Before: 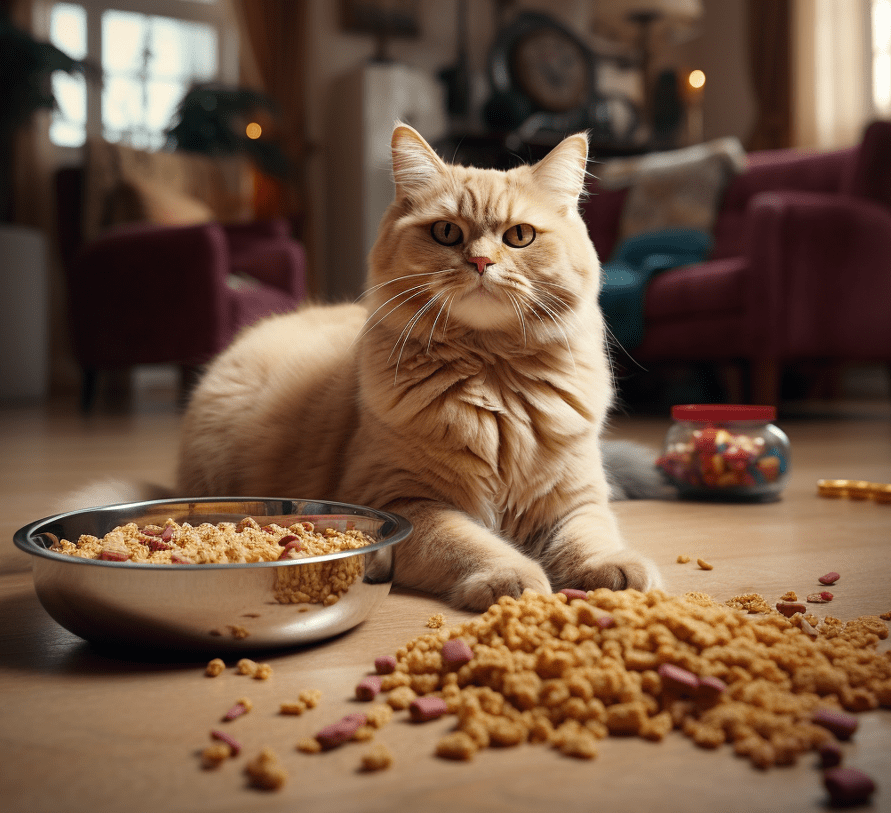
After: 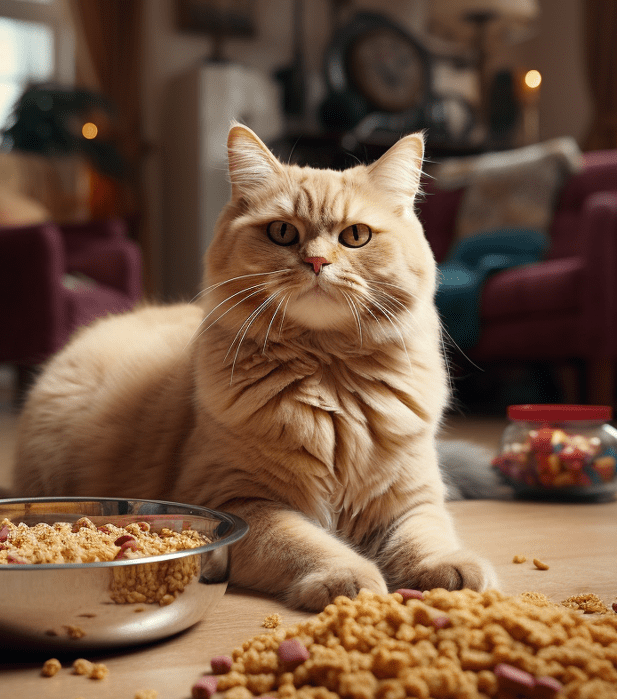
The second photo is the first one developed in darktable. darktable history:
crop: left 18.479%, right 12.2%, bottom 13.971%
